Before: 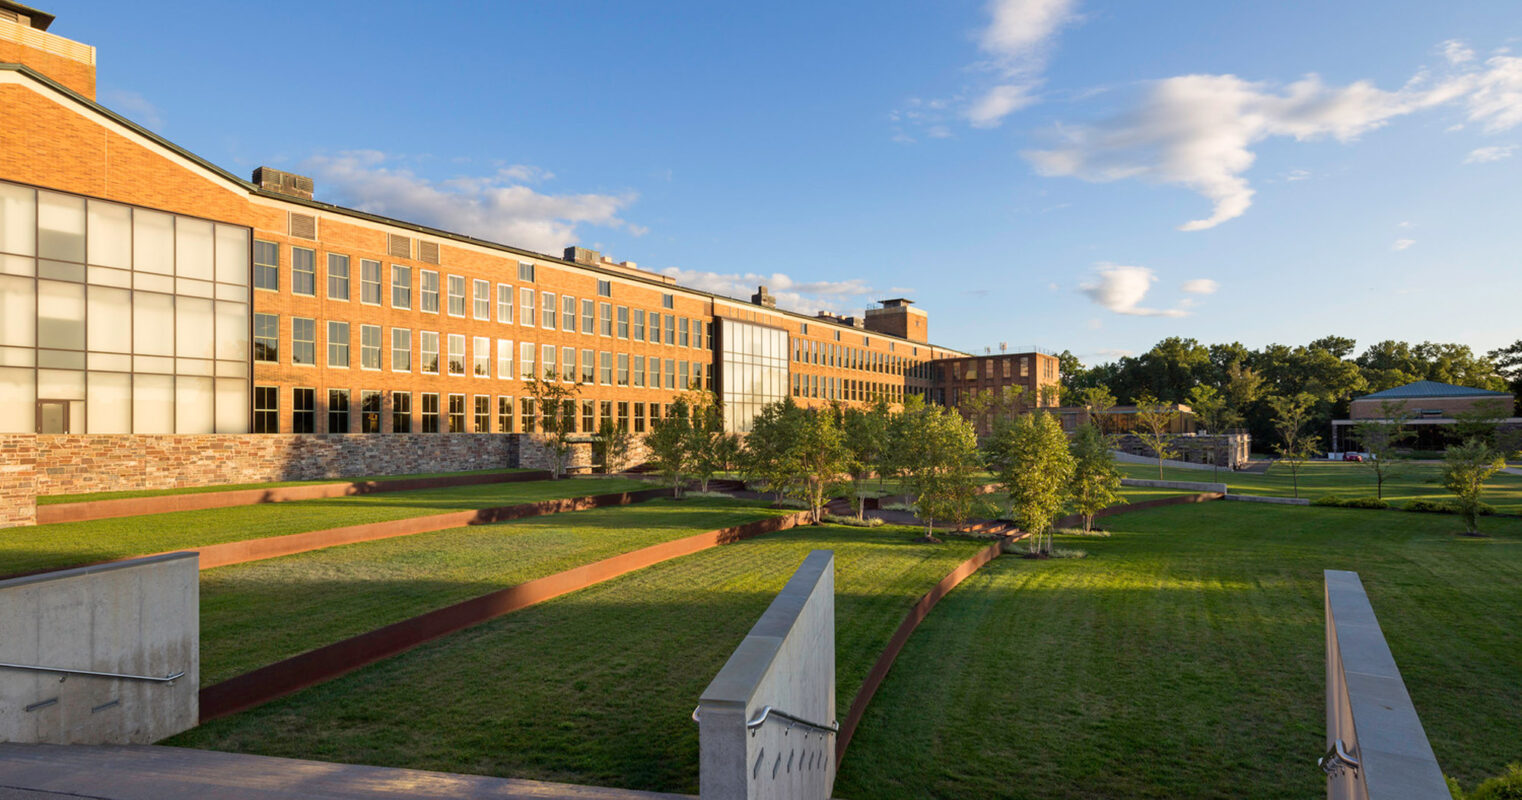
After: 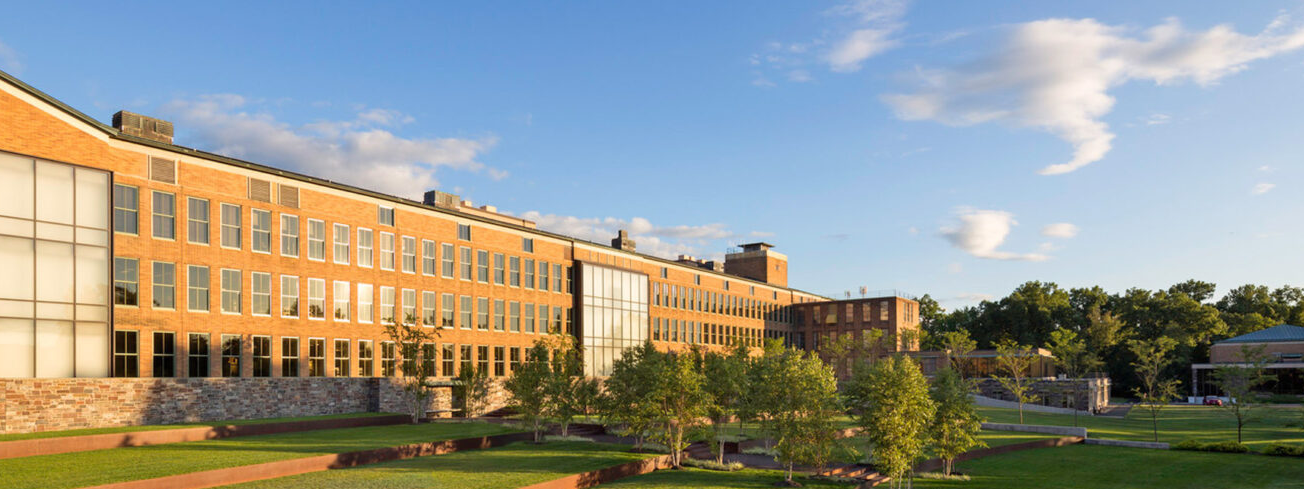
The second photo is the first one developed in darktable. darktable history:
crop and rotate: left 9.254%, top 7.083%, right 5.049%, bottom 31.718%
